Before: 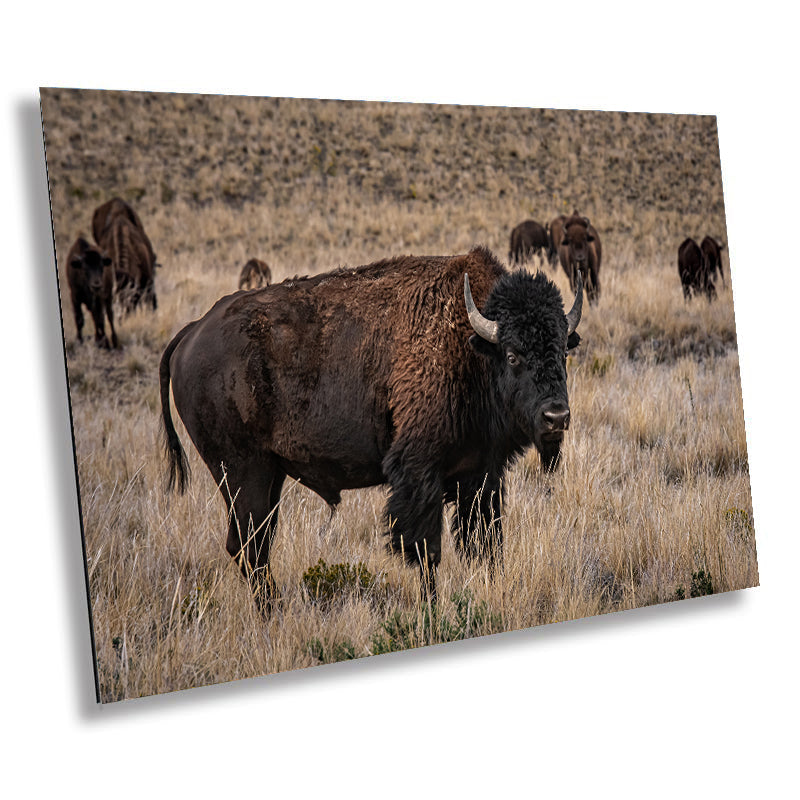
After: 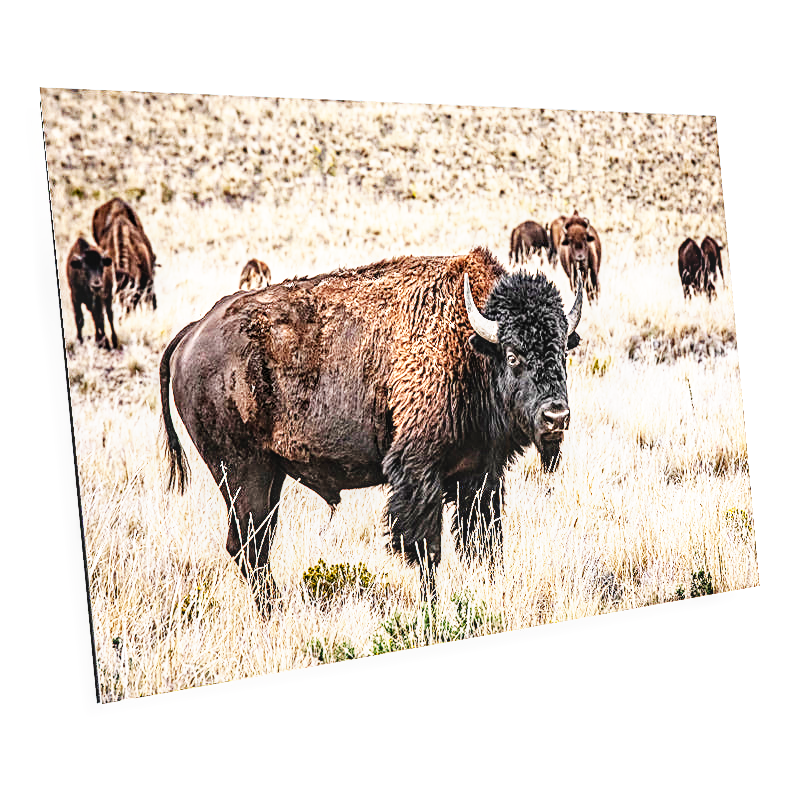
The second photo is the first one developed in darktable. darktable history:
base curve: curves: ch0 [(0, 0) (0.007, 0.004) (0.027, 0.03) (0.046, 0.07) (0.207, 0.54) (0.442, 0.872) (0.673, 0.972) (1, 1)], preserve colors none
exposure: black level correction 0, exposure 1.388 EV, compensate exposure bias true, compensate highlight preservation false
local contrast: on, module defaults
sharpen: on, module defaults
